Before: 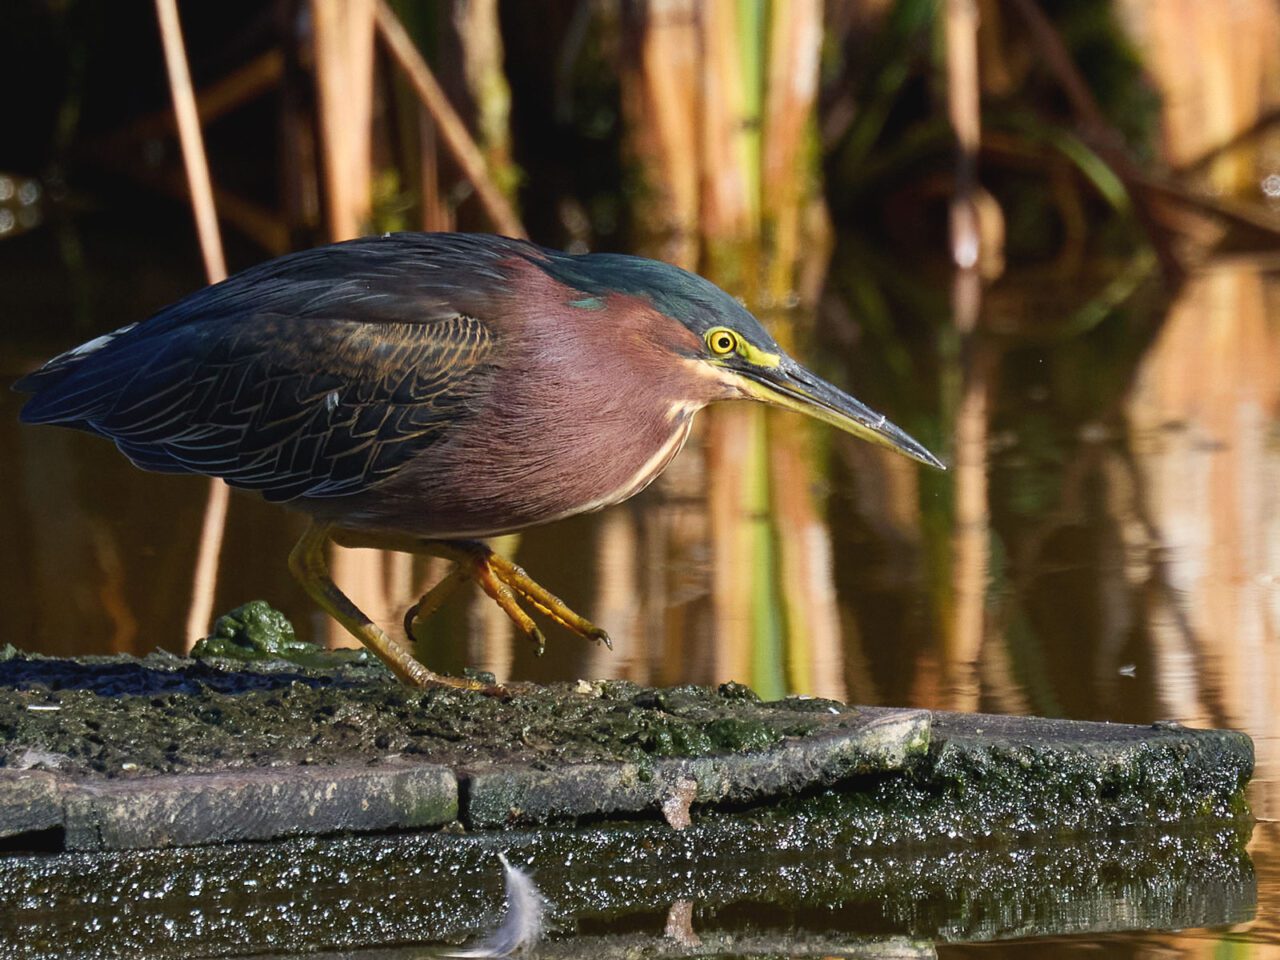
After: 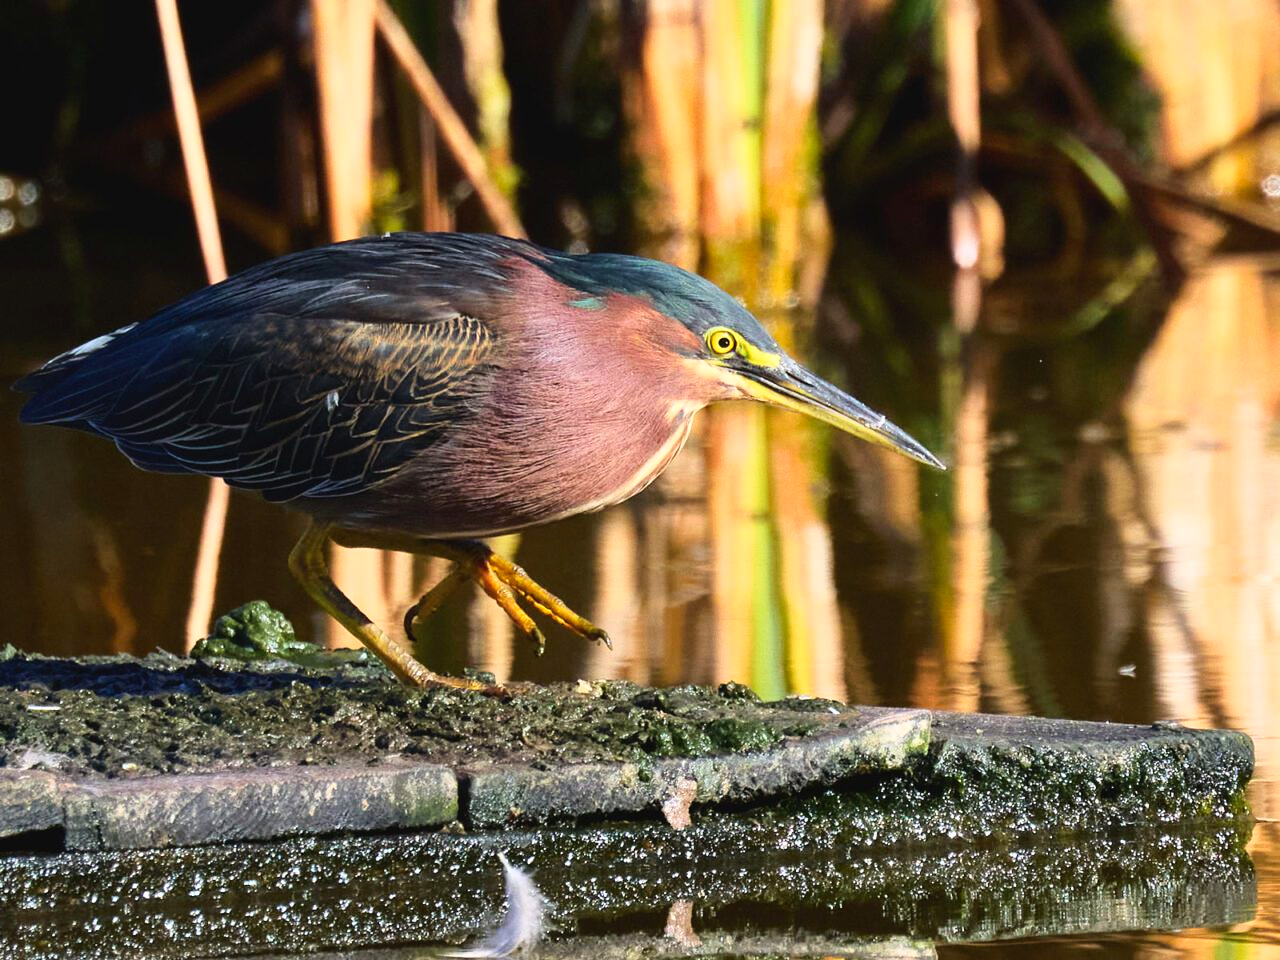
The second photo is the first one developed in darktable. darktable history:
base curve: curves: ch0 [(0, 0) (0.028, 0.03) (0.121, 0.232) (0.46, 0.748) (0.859, 0.968) (1, 1)]
contrast brightness saturation: saturation 0.13
